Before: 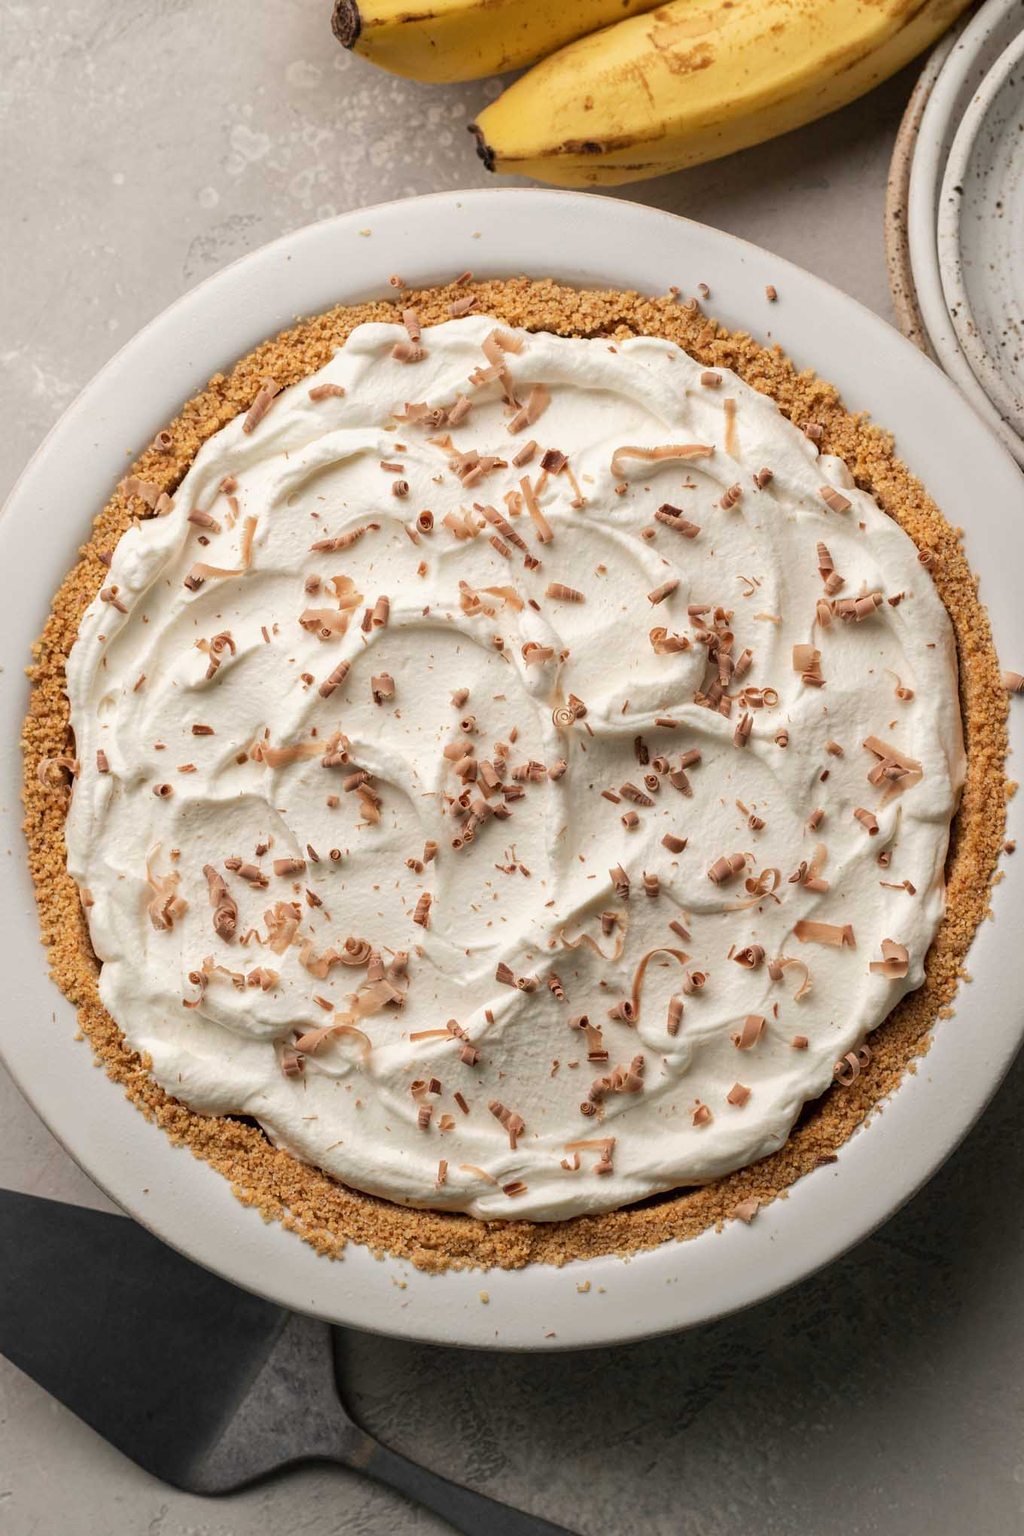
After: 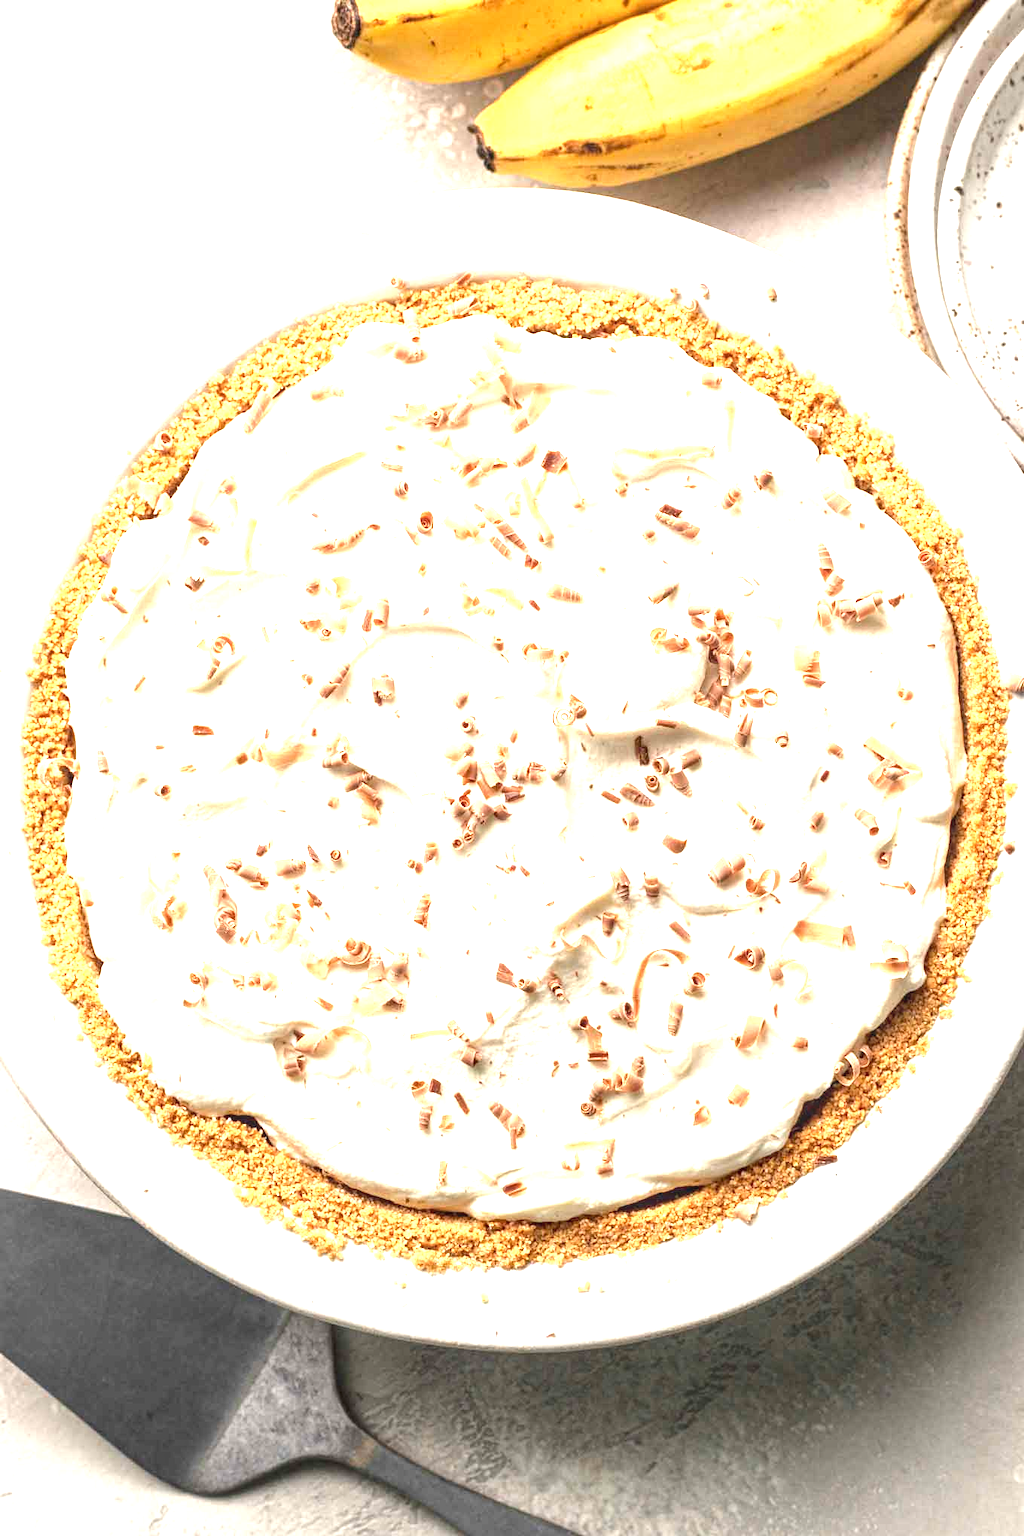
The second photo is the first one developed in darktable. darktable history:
local contrast: on, module defaults
tone equalizer: edges refinement/feathering 500, mask exposure compensation -1.57 EV, preserve details guided filter
exposure: black level correction 0, exposure 1.903 EV, compensate highlight preservation false
